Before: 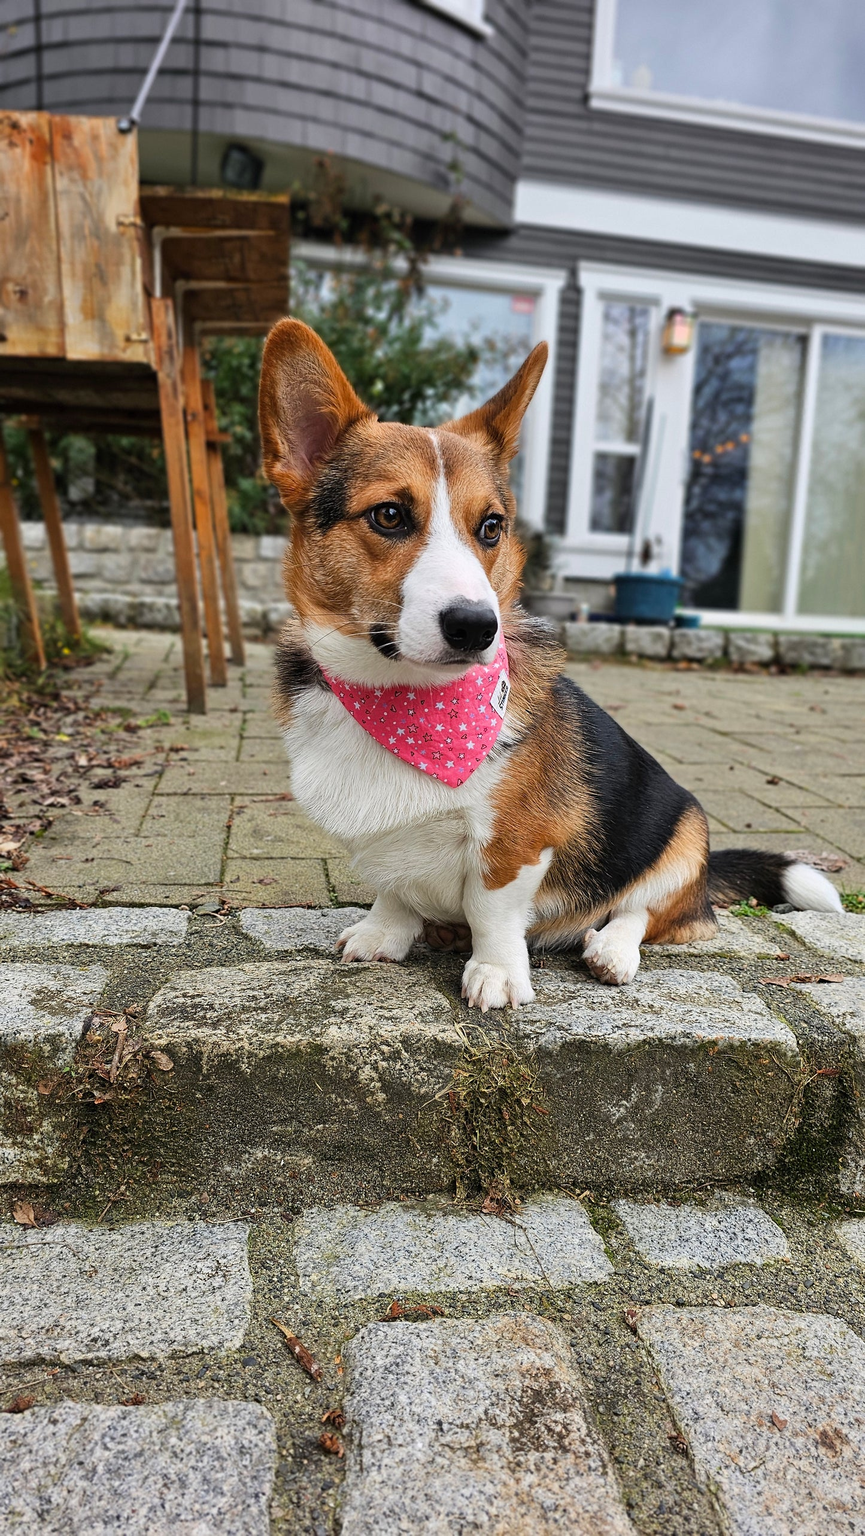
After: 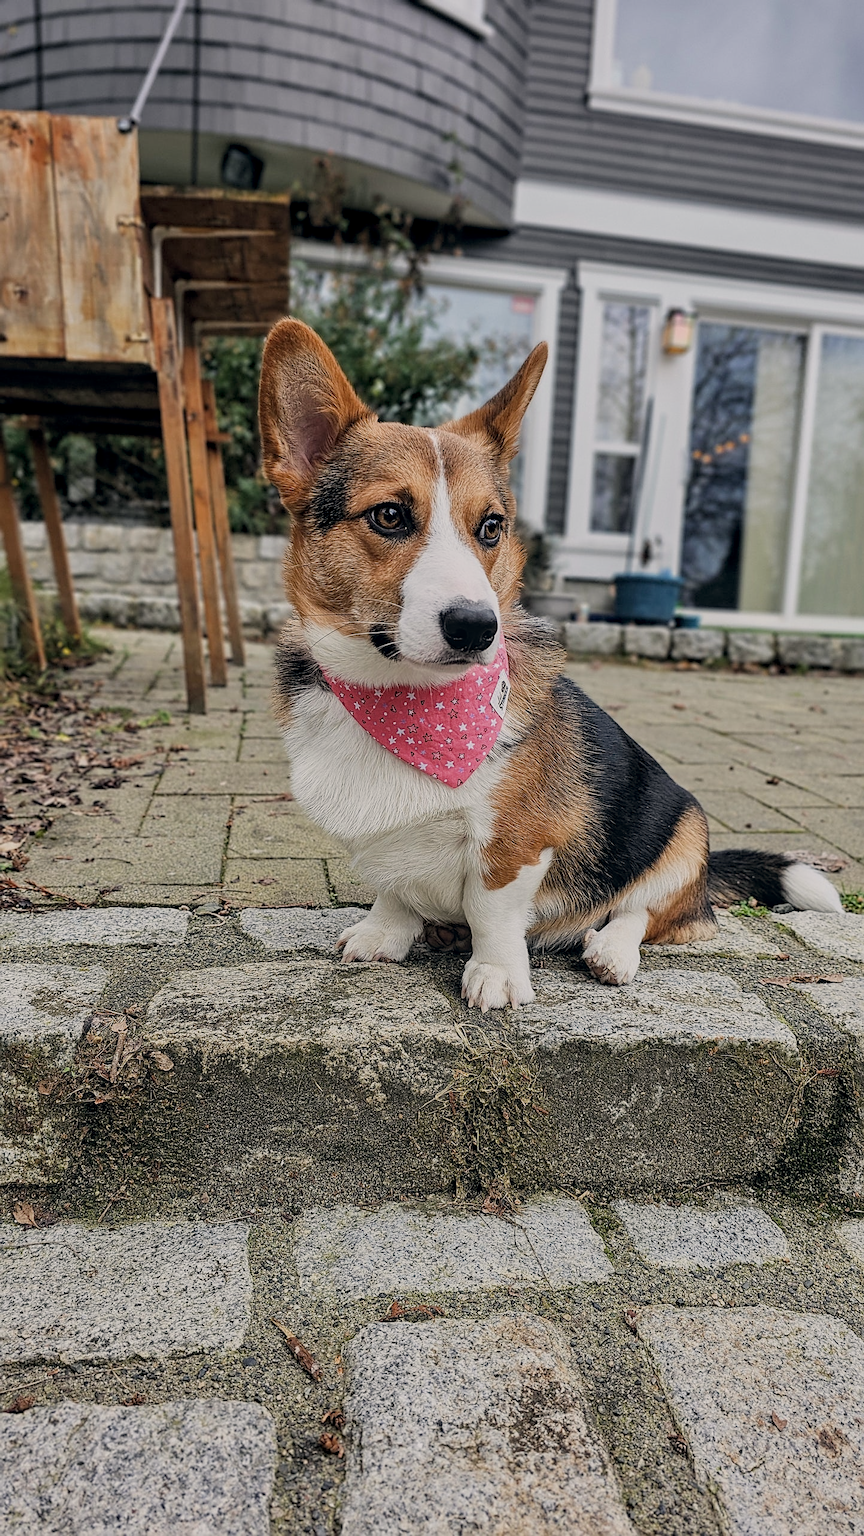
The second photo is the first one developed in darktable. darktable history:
filmic rgb: black relative exposure -13 EV, threshold 3 EV, target white luminance 85%, hardness 6.3, latitude 42.11%, contrast 0.858, shadows ↔ highlights balance 8.63%, color science v4 (2020), enable highlight reconstruction true
color correction: highlights a* 2.75, highlights b* 5, shadows a* -2.04, shadows b* -4.84, saturation 0.8
sharpen: on, module defaults
local contrast: on, module defaults
